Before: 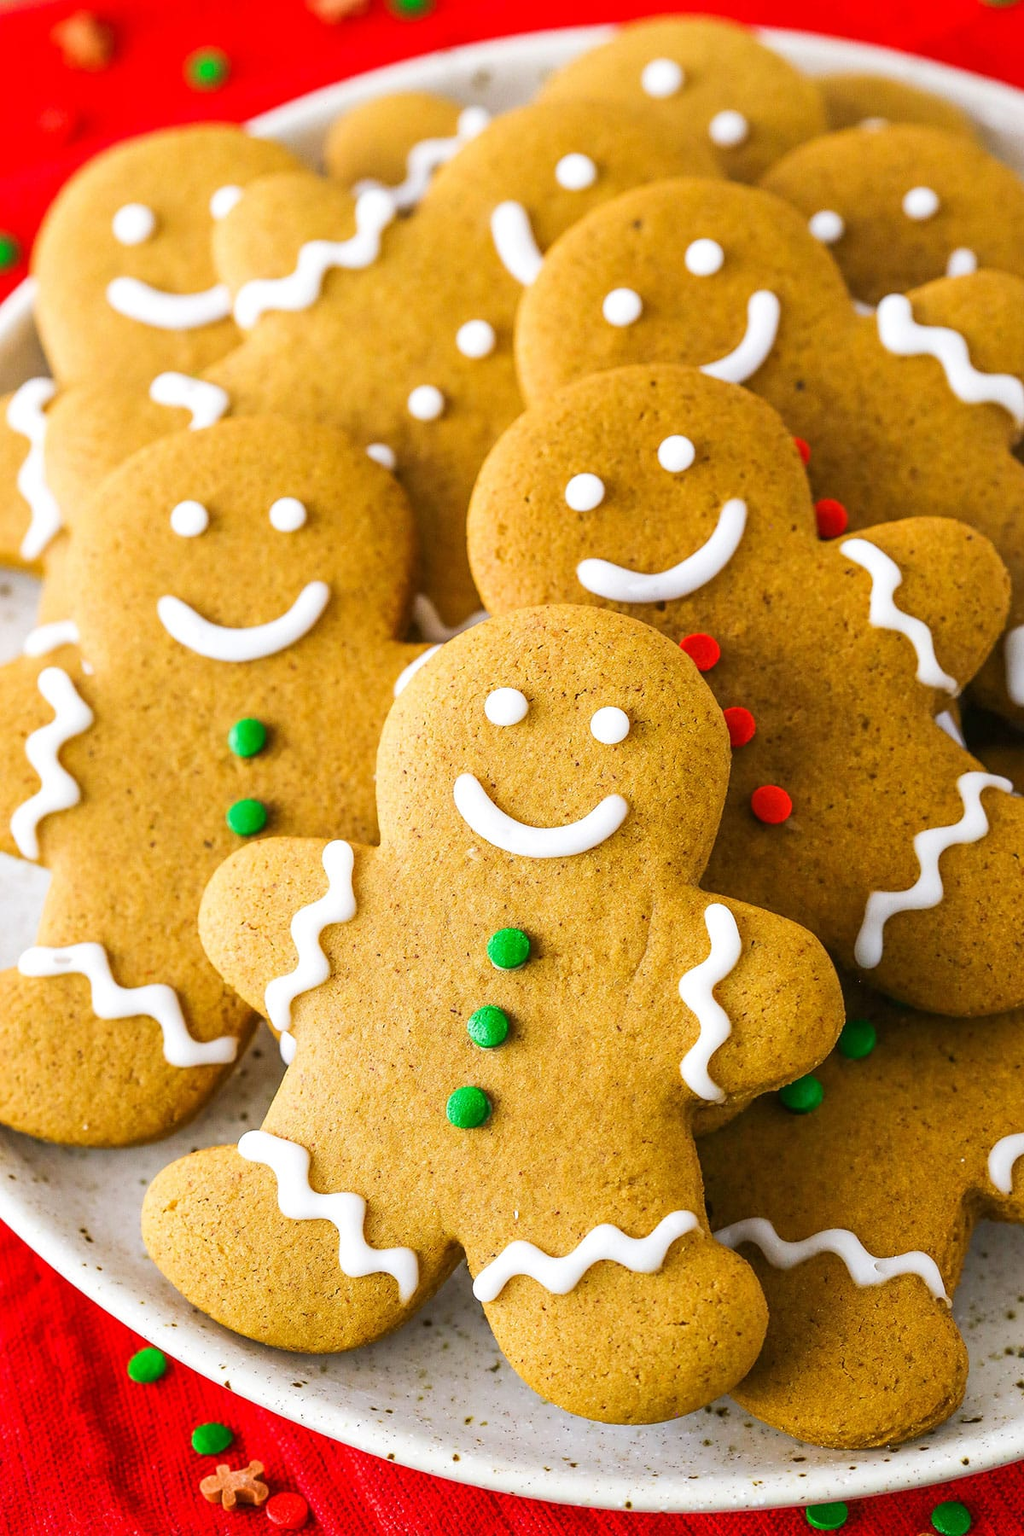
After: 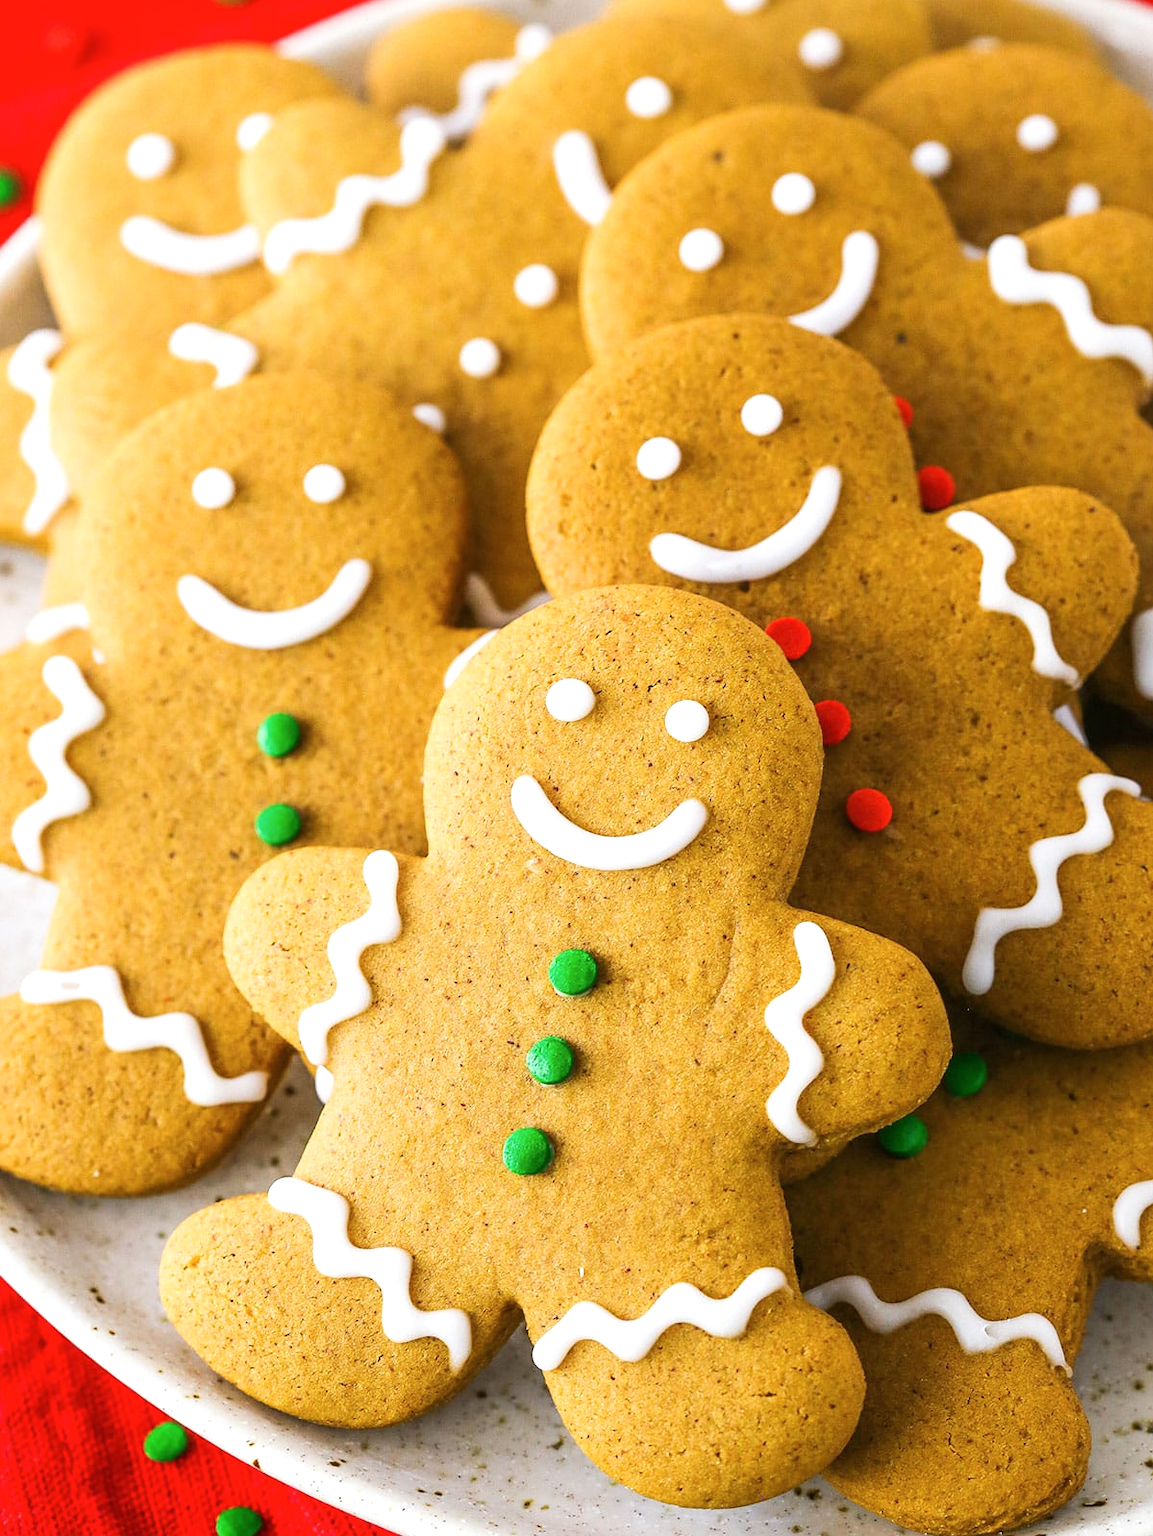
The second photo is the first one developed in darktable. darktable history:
shadows and highlights: shadows -12.5, white point adjustment 4, highlights 28.33
exposure: black level correction 0, compensate exposure bias true, compensate highlight preservation false
crop and rotate: top 5.609%, bottom 5.609%
